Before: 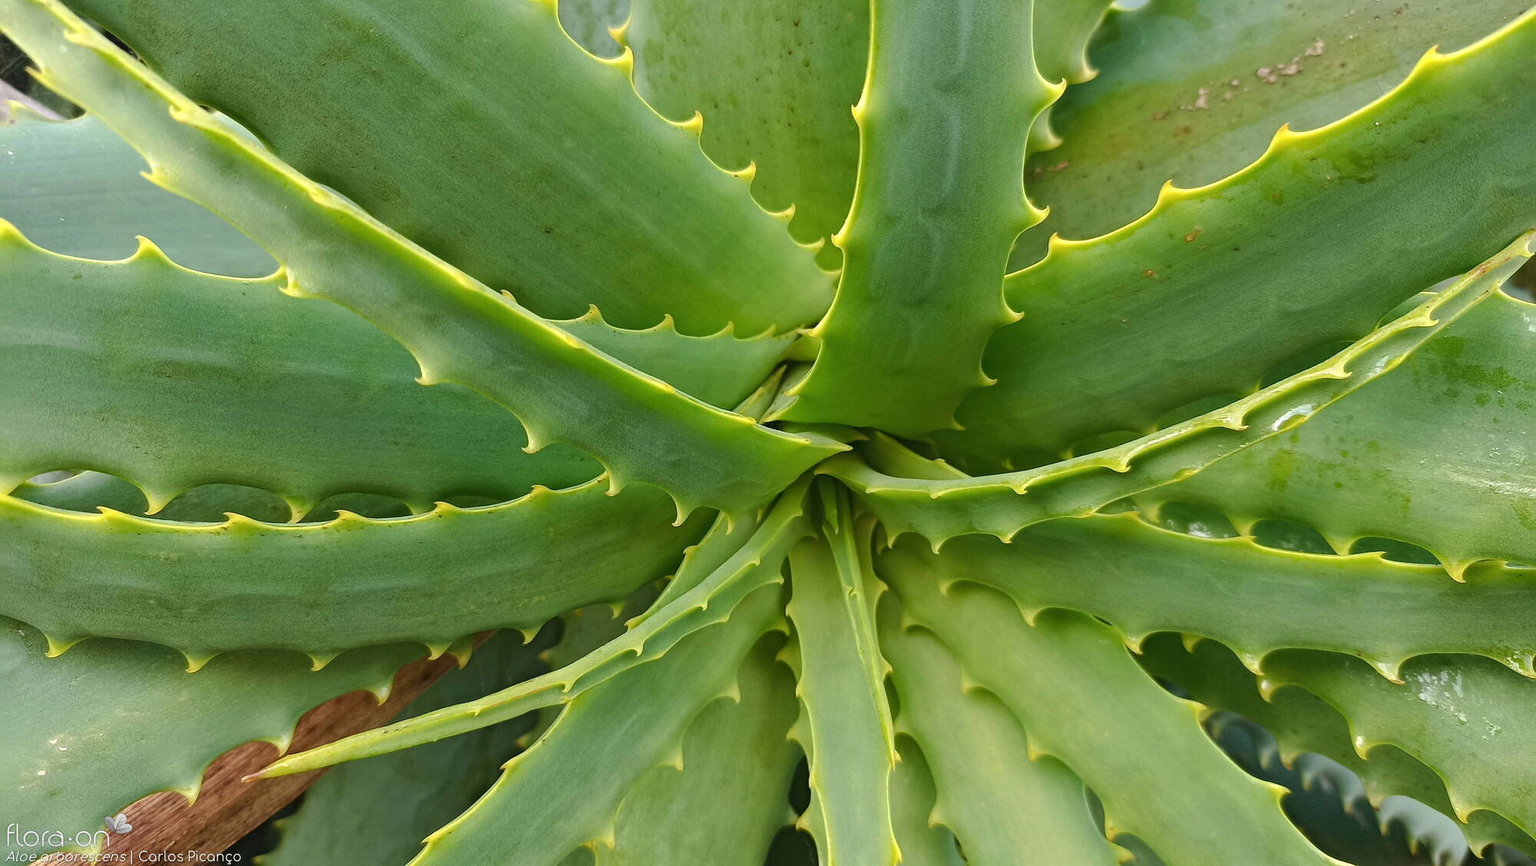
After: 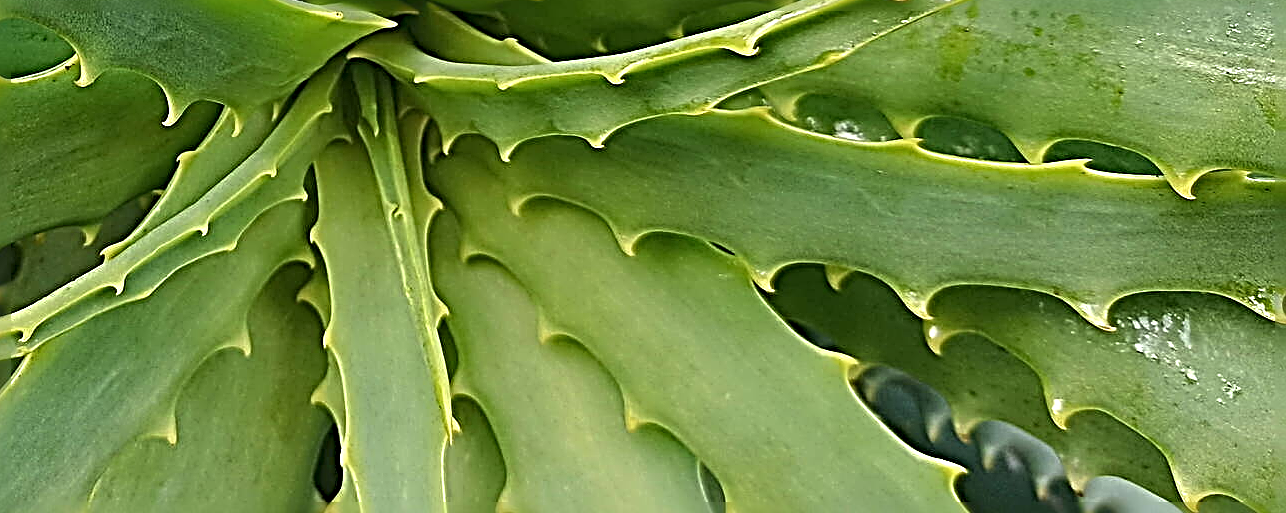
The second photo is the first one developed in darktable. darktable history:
color correction: highlights b* 0.068, saturation 0.982
sharpen: radius 4.023, amount 1.997
crop and rotate: left 35.667%, top 49.651%, bottom 4.828%
